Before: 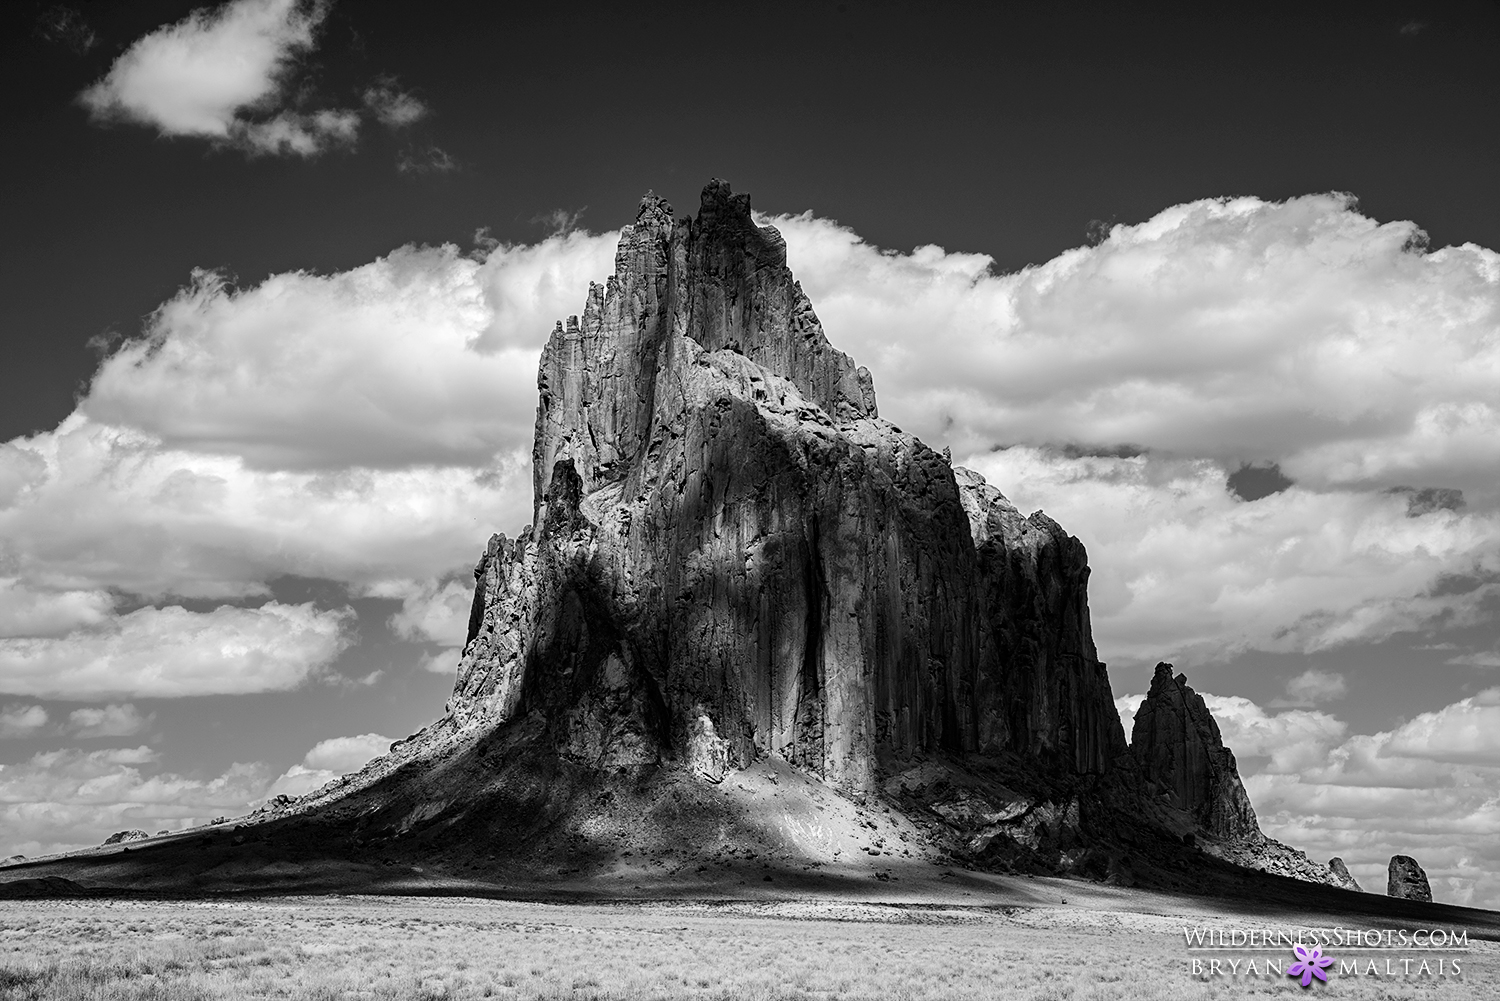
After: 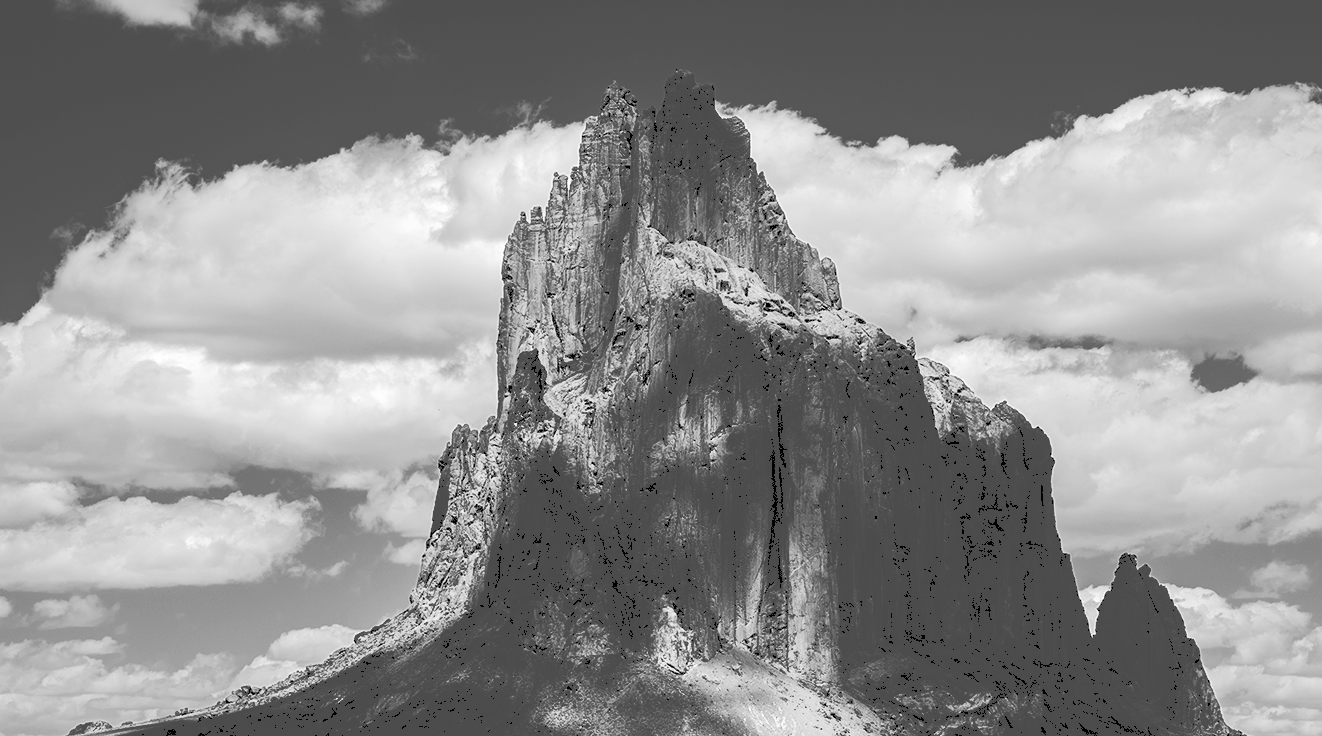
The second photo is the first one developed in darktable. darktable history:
crop and rotate: left 2.408%, top 11.054%, right 9.407%, bottom 15.366%
tone curve: curves: ch0 [(0, 0) (0.003, 0.319) (0.011, 0.319) (0.025, 0.319) (0.044, 0.323) (0.069, 0.324) (0.1, 0.328) (0.136, 0.329) (0.177, 0.337) (0.224, 0.351) (0.277, 0.373) (0.335, 0.413) (0.399, 0.458) (0.468, 0.533) (0.543, 0.617) (0.623, 0.71) (0.709, 0.783) (0.801, 0.849) (0.898, 0.911) (1, 1)], color space Lab, linked channels, preserve colors none
